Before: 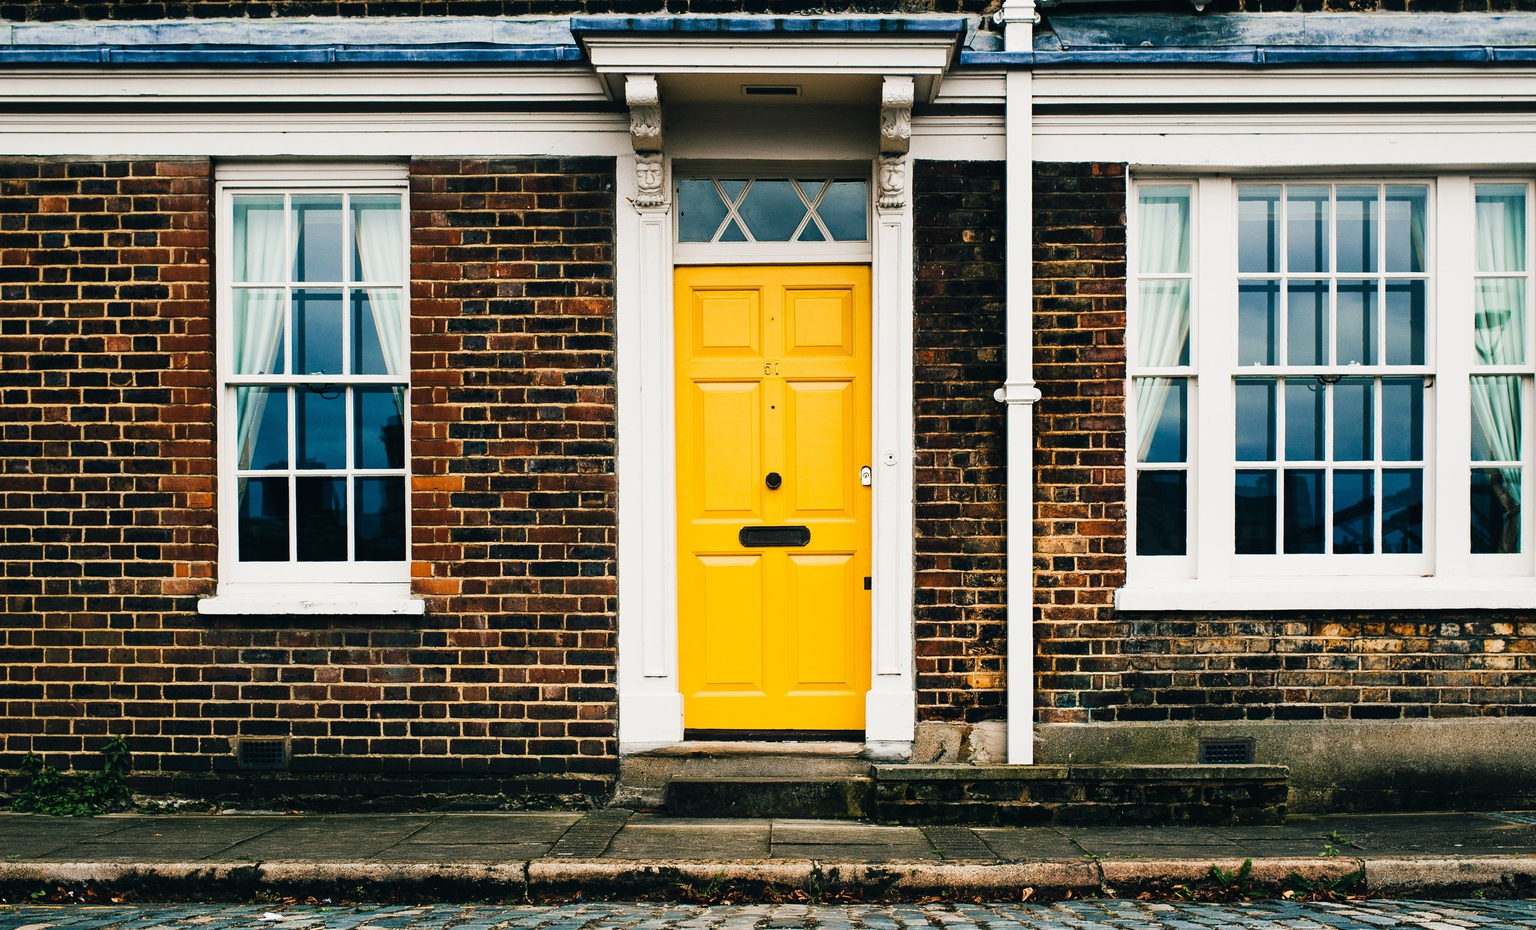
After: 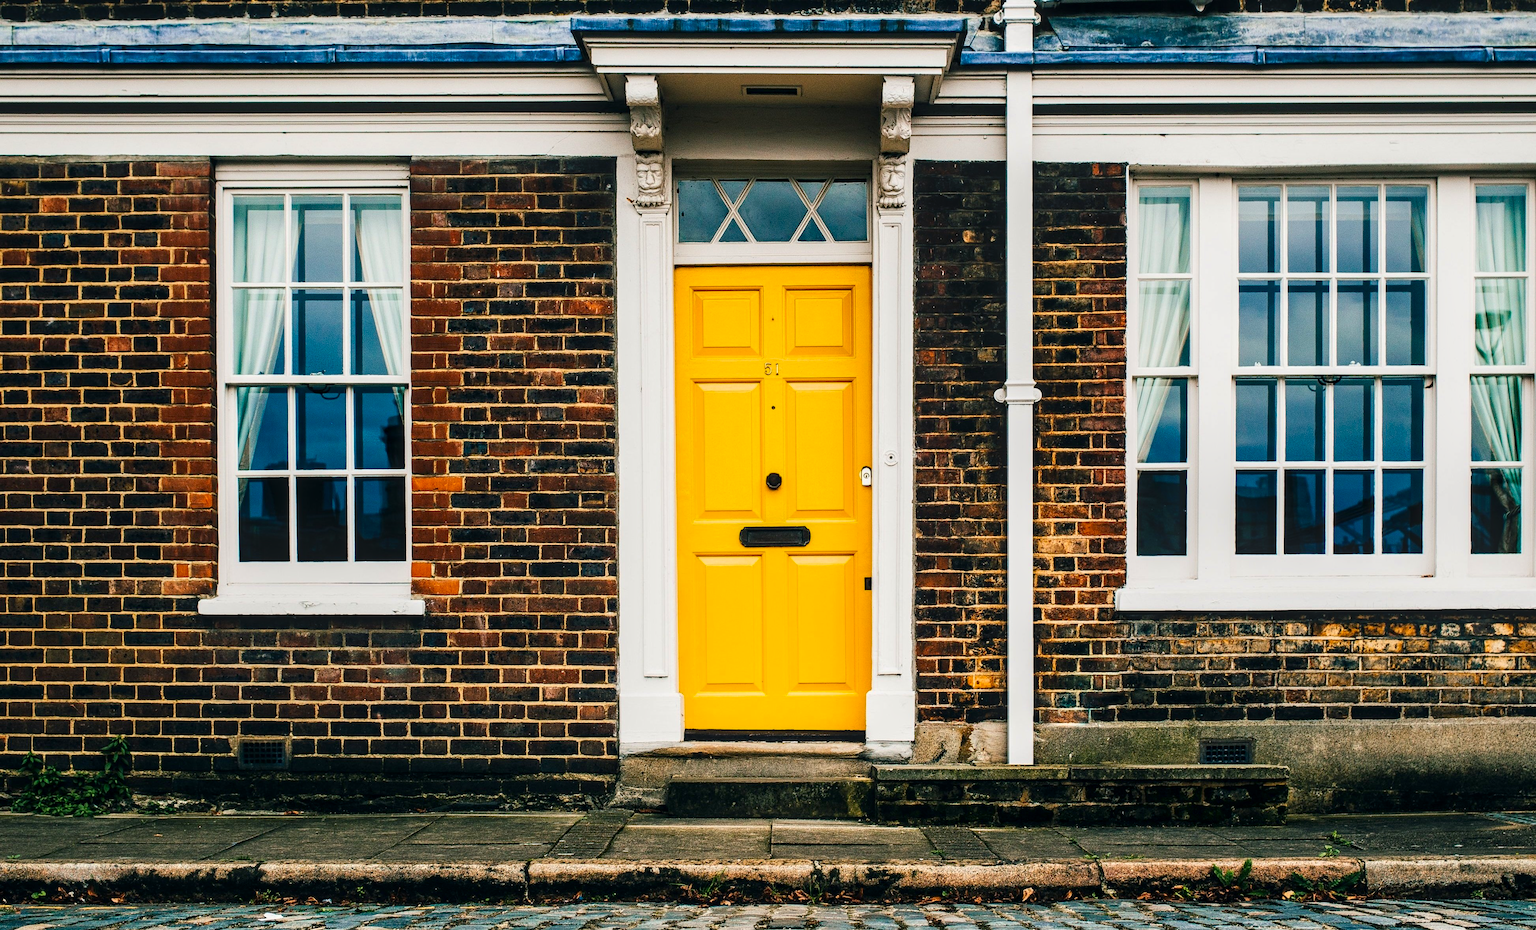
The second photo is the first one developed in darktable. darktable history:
local contrast: detail 130%
exposure: exposure 0 EV, compensate highlight preservation false
color zones: curves: ch0 [(0, 0.613) (0.01, 0.613) (0.245, 0.448) (0.498, 0.529) (0.642, 0.665) (0.879, 0.777) (0.99, 0.613)]; ch1 [(0, 0) (0.143, 0) (0.286, 0) (0.429, 0) (0.571, 0) (0.714, 0) (0.857, 0)], mix -121.96%
